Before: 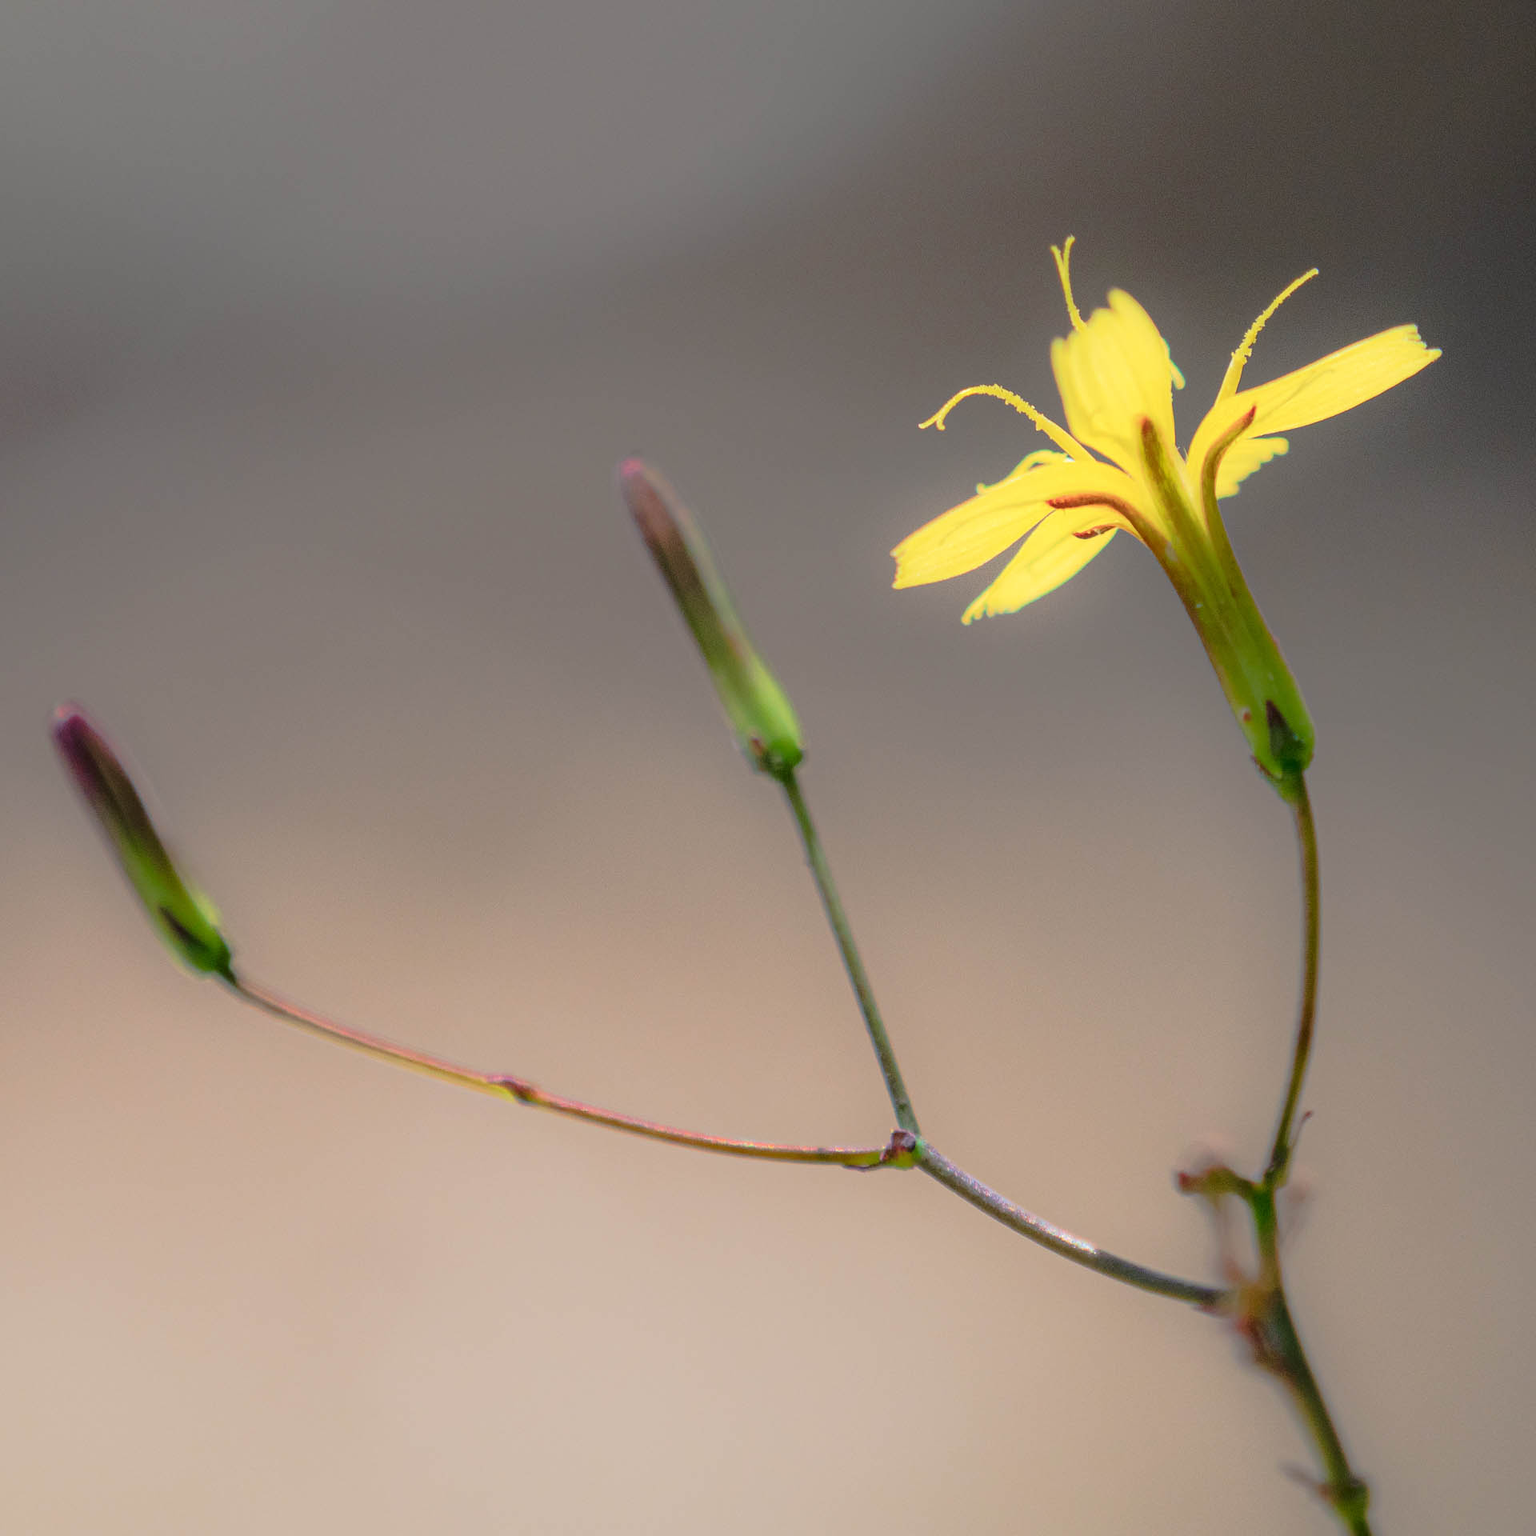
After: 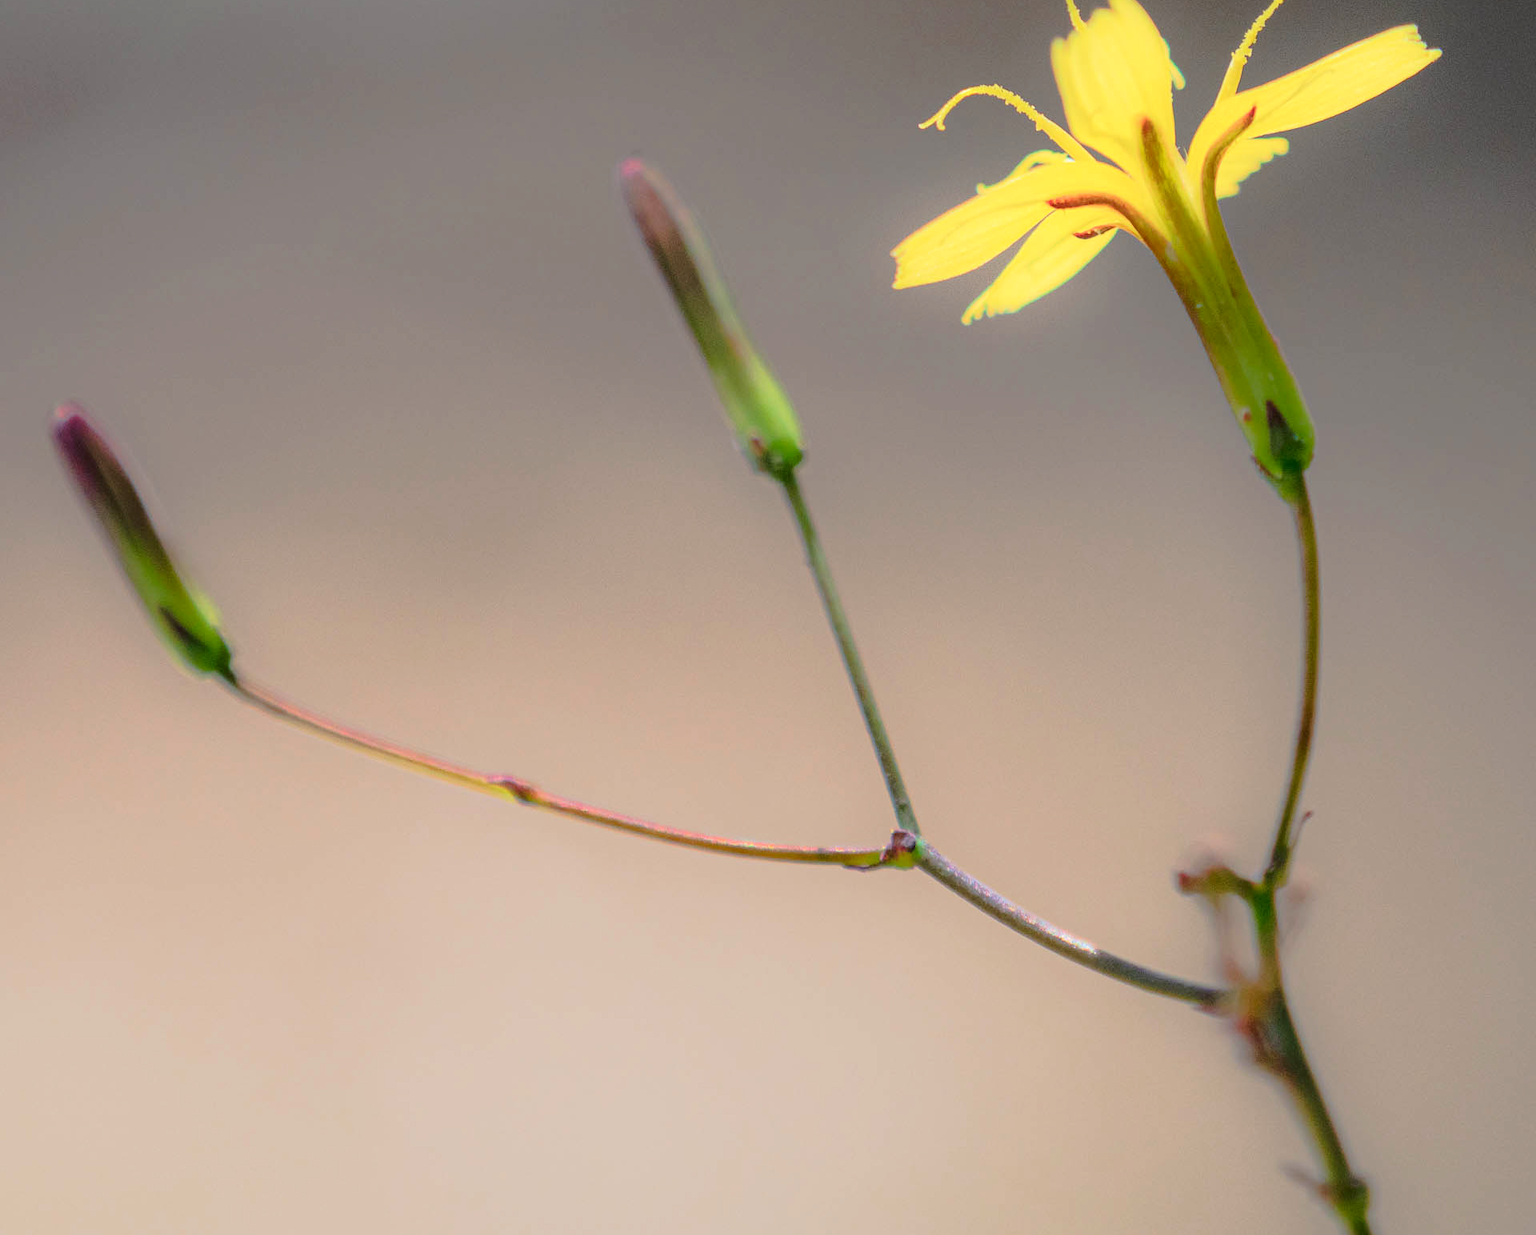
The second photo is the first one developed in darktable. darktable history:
crop and rotate: top 19.562%
tone curve: curves: ch0 [(0, 0) (0.641, 0.691) (1, 1)], color space Lab, linked channels, preserve colors none
